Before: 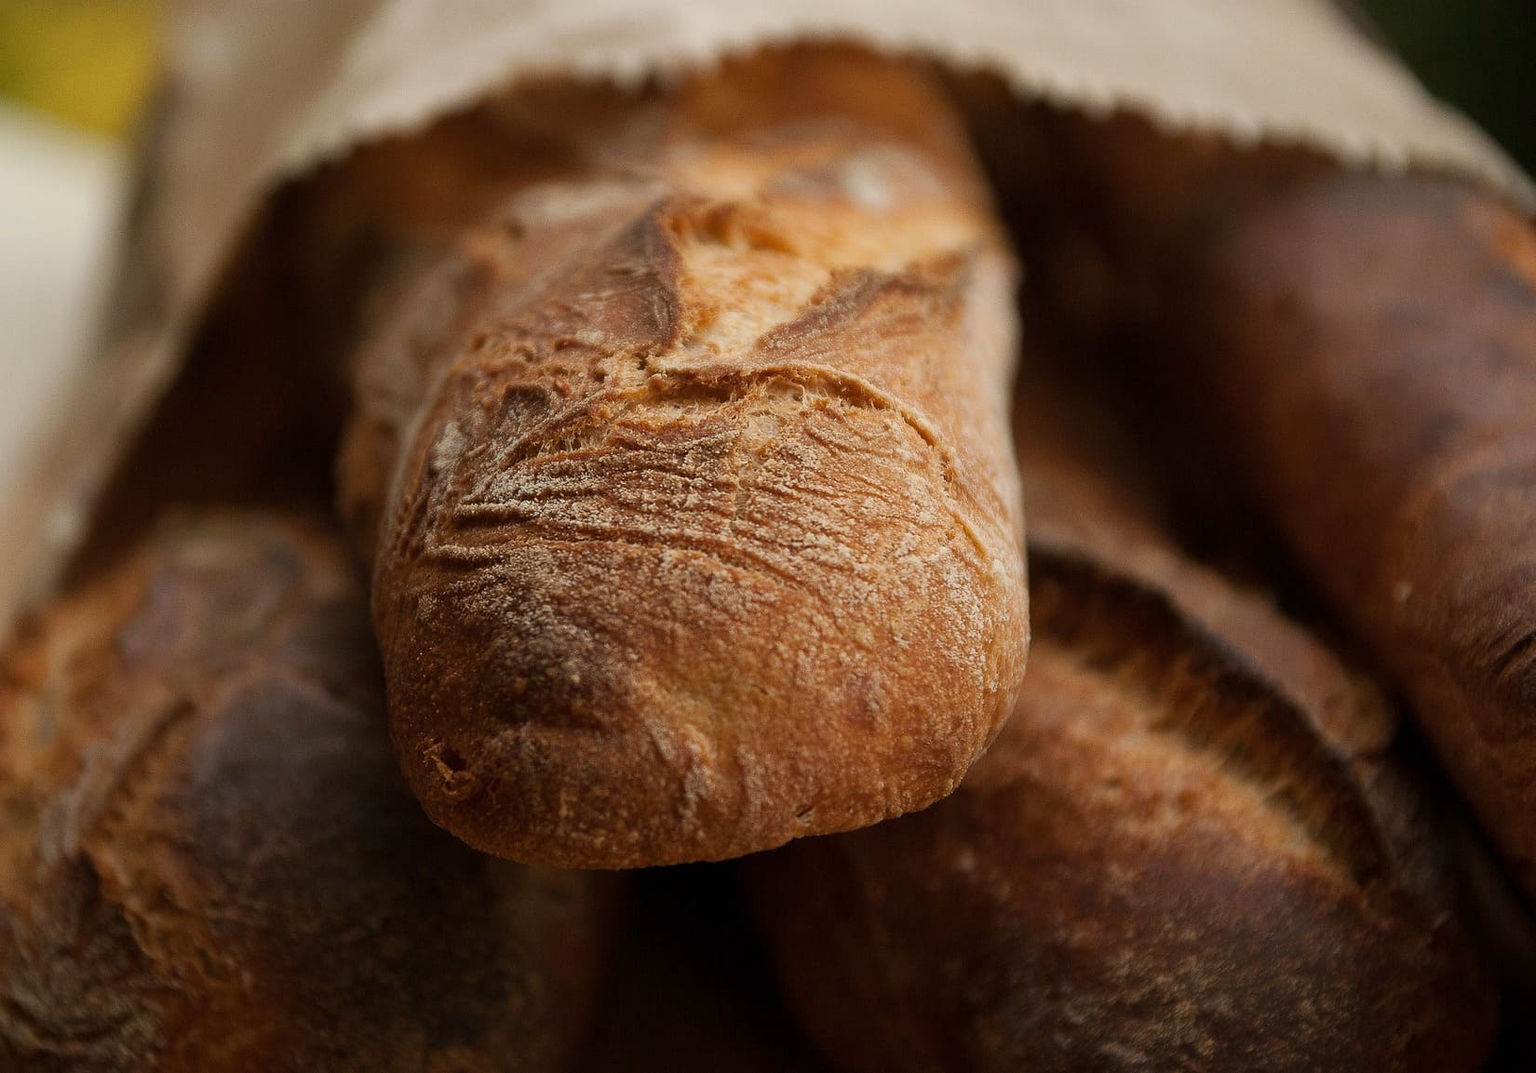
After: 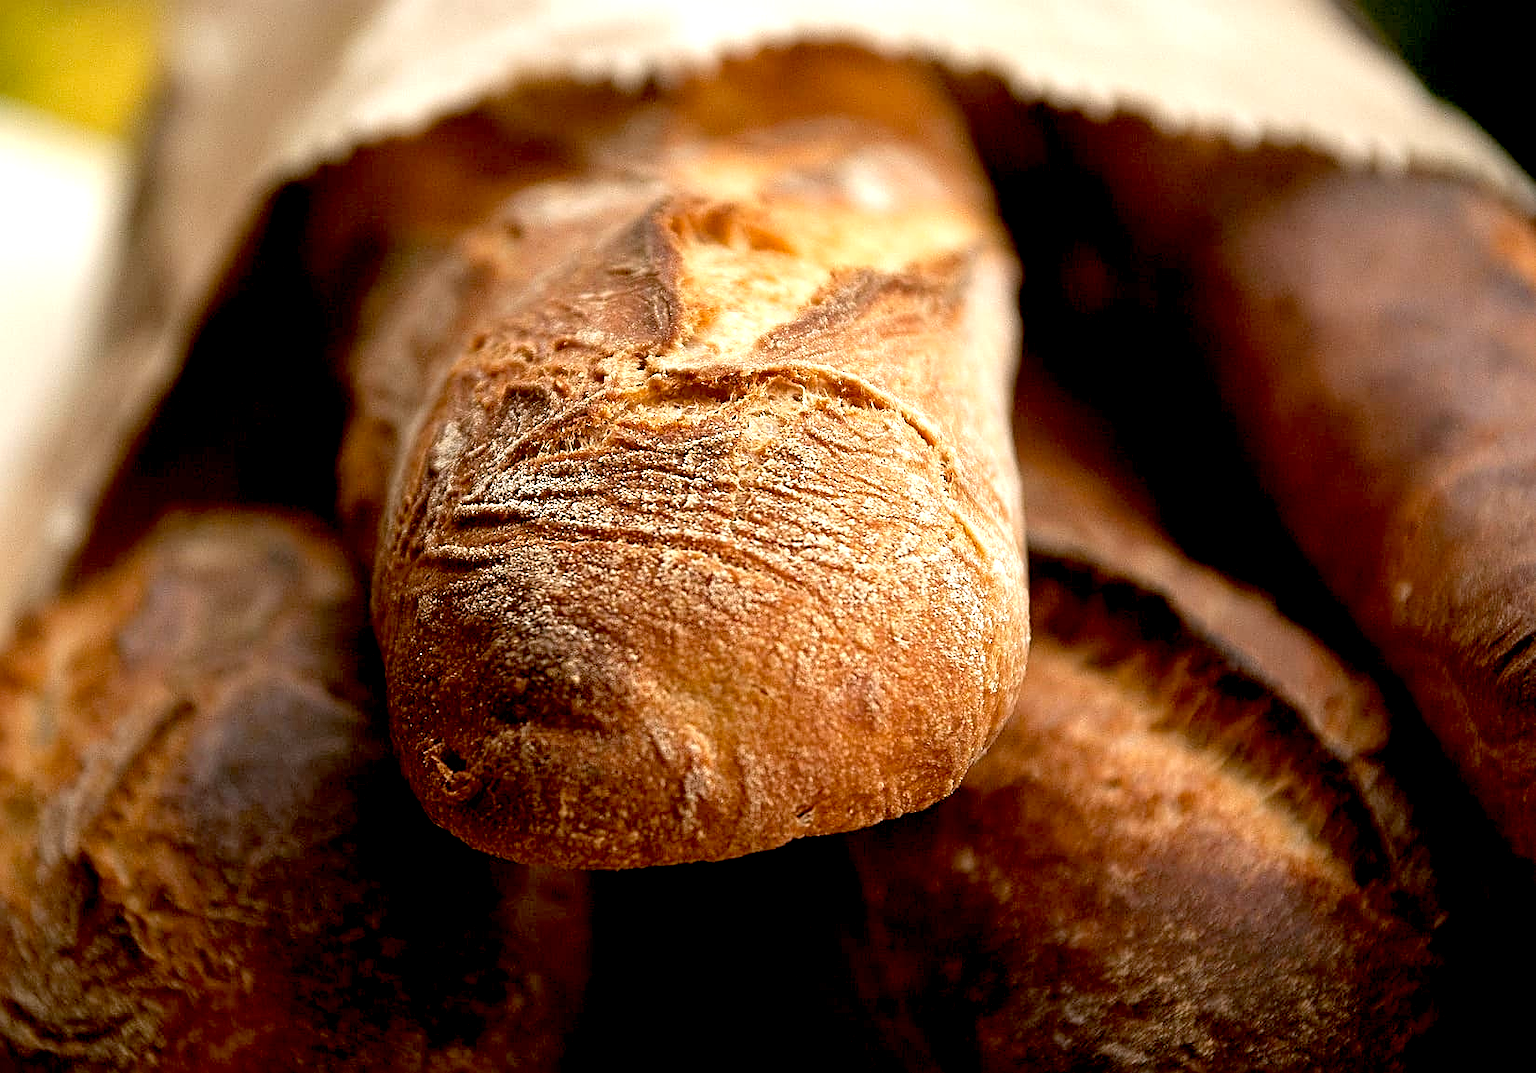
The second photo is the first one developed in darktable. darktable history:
sharpen: radius 2.531, amount 0.628
exposure: black level correction 0.011, exposure 1.088 EV, compensate exposure bias true, compensate highlight preservation false
